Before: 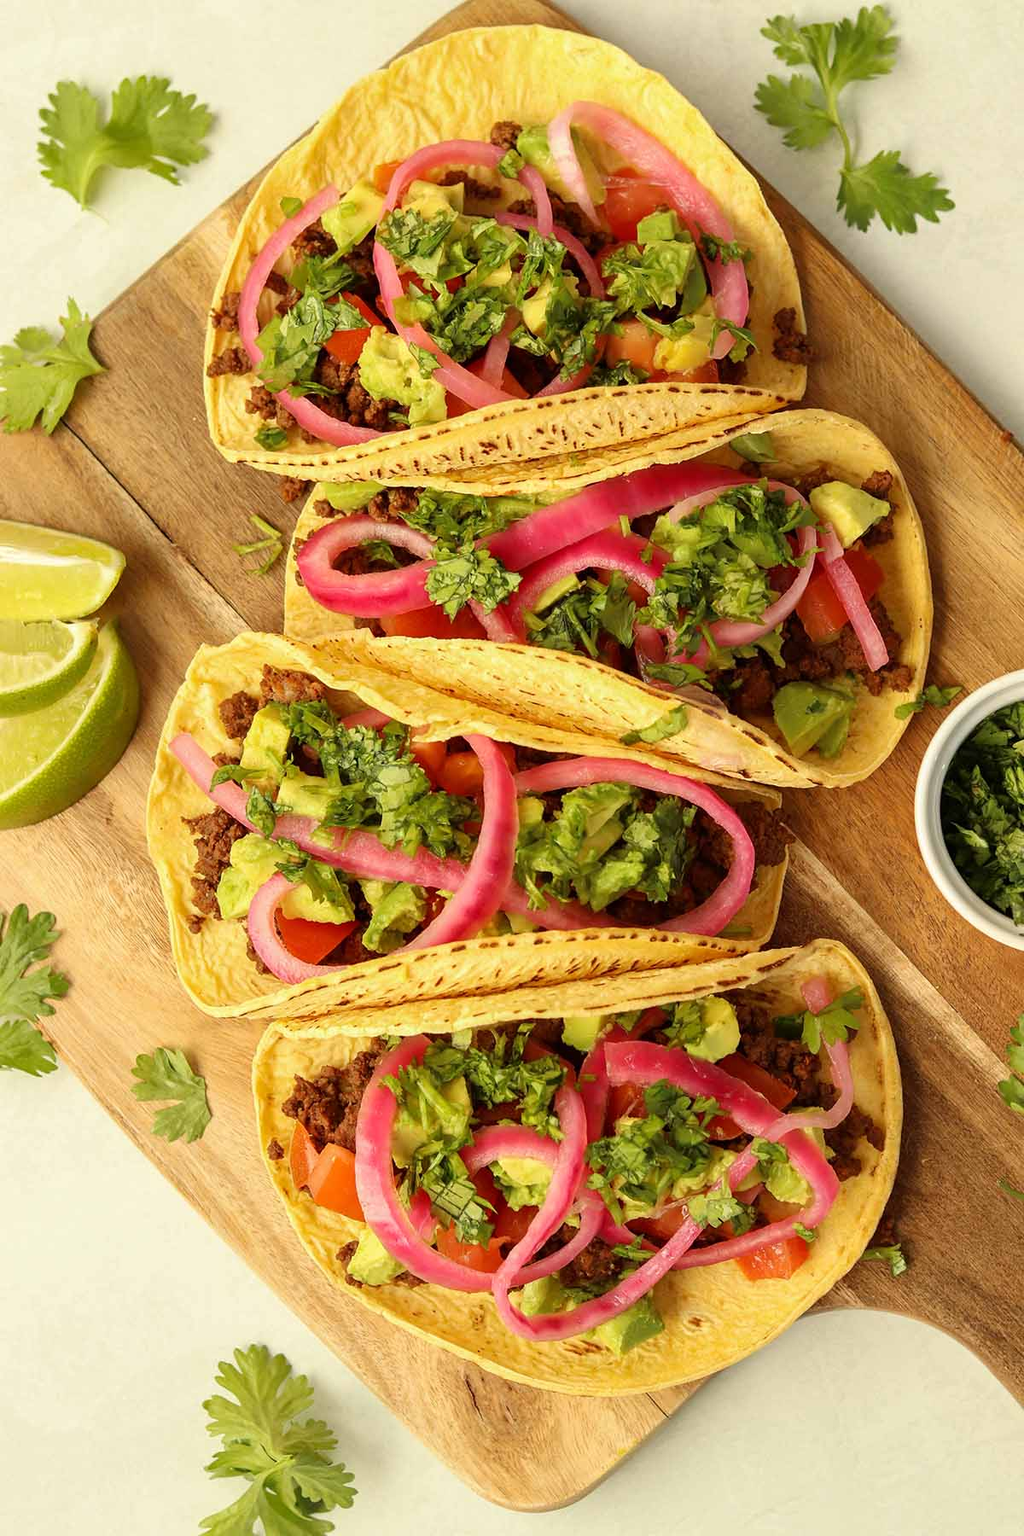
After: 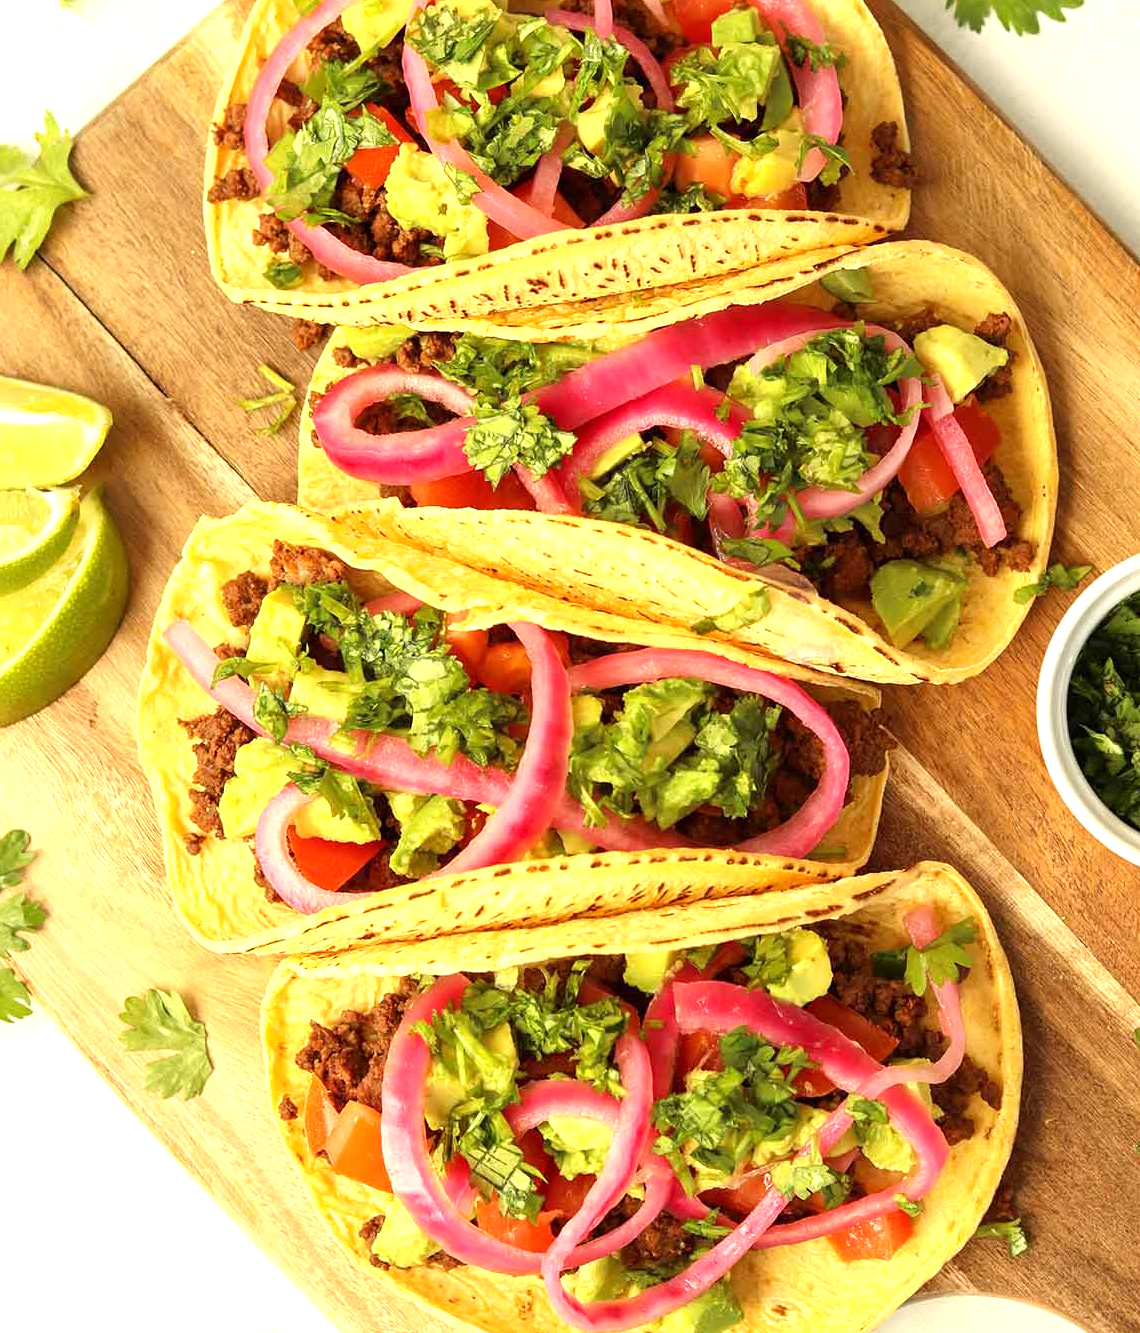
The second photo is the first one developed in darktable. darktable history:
exposure: exposure 0.766 EV, compensate highlight preservation false
crop and rotate: left 2.991%, top 13.302%, right 1.981%, bottom 12.636%
